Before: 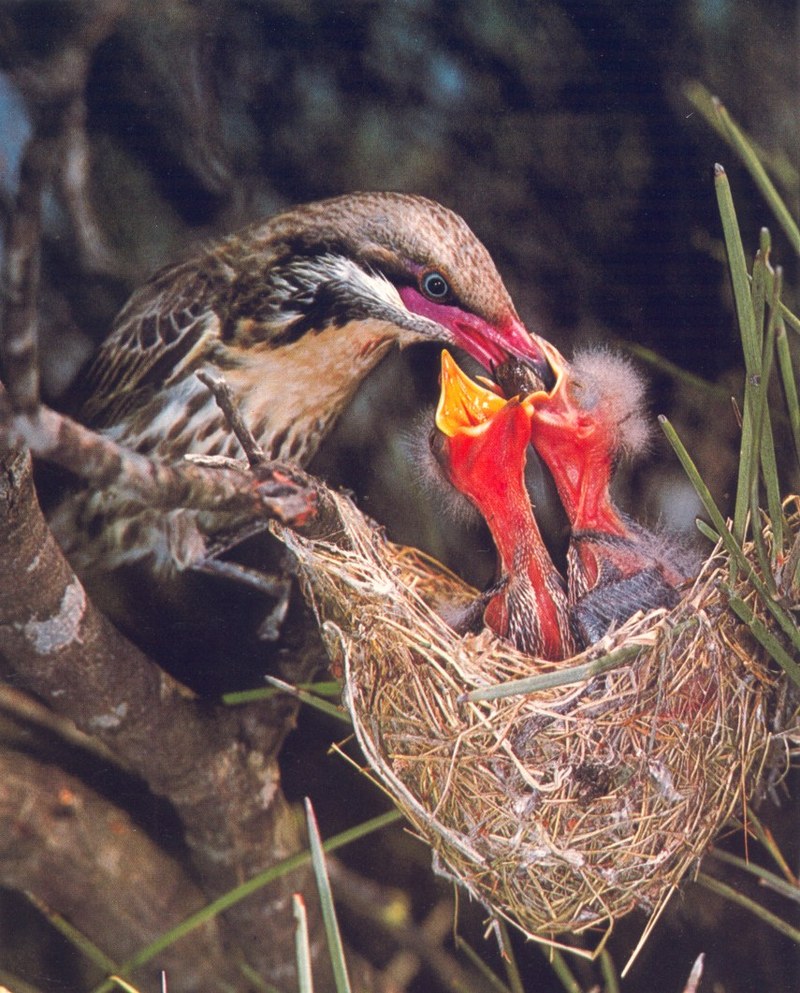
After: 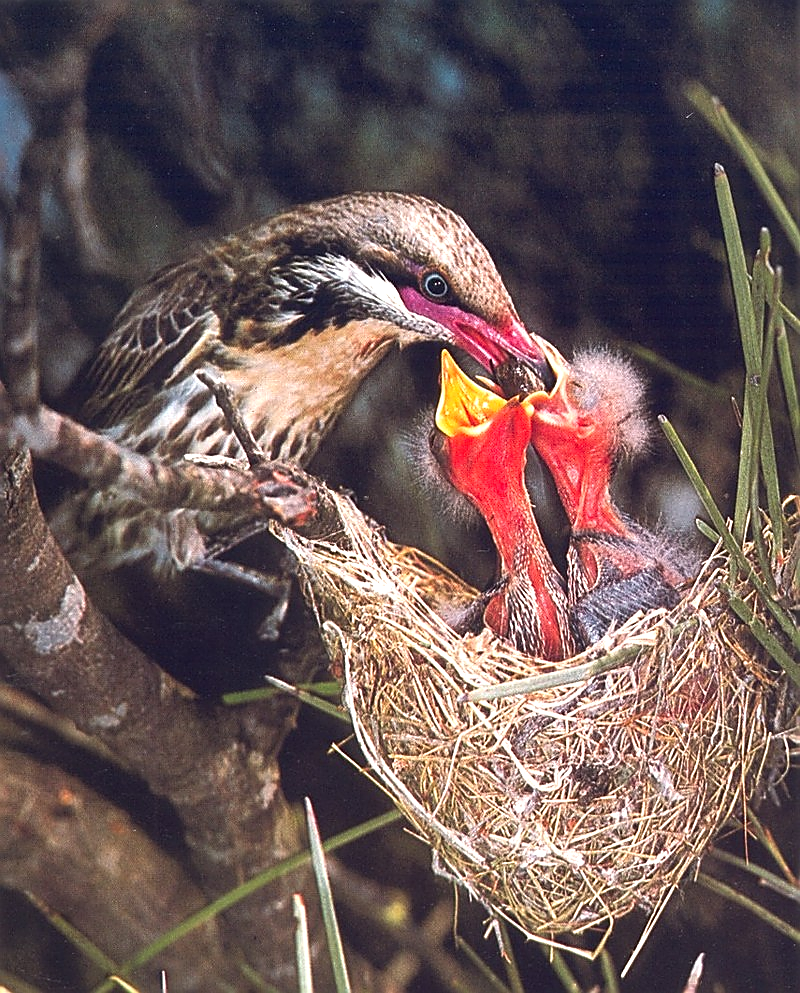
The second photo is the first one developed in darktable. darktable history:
sharpen: radius 1.362, amount 1.26, threshold 0.625
exposure: exposure 0.29 EV, compensate exposure bias true, compensate highlight preservation false
tone equalizer: -8 EV -0.001 EV, -7 EV 0.002 EV, -6 EV -0.005 EV, -5 EV -0.004 EV, -4 EV -0.068 EV, -3 EV -0.205 EV, -2 EV -0.28 EV, -1 EV 0.122 EV, +0 EV 0.317 EV, smoothing diameter 24.77%, edges refinement/feathering 8.01, preserve details guided filter
